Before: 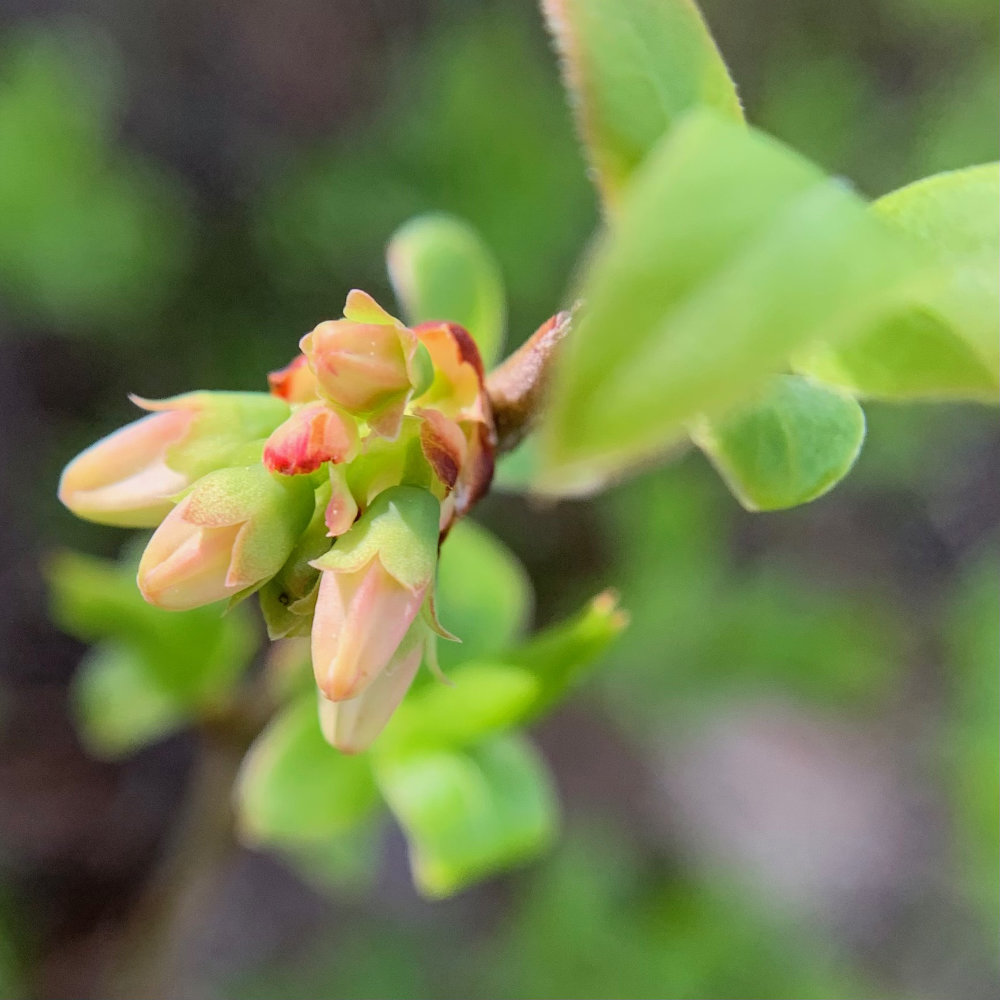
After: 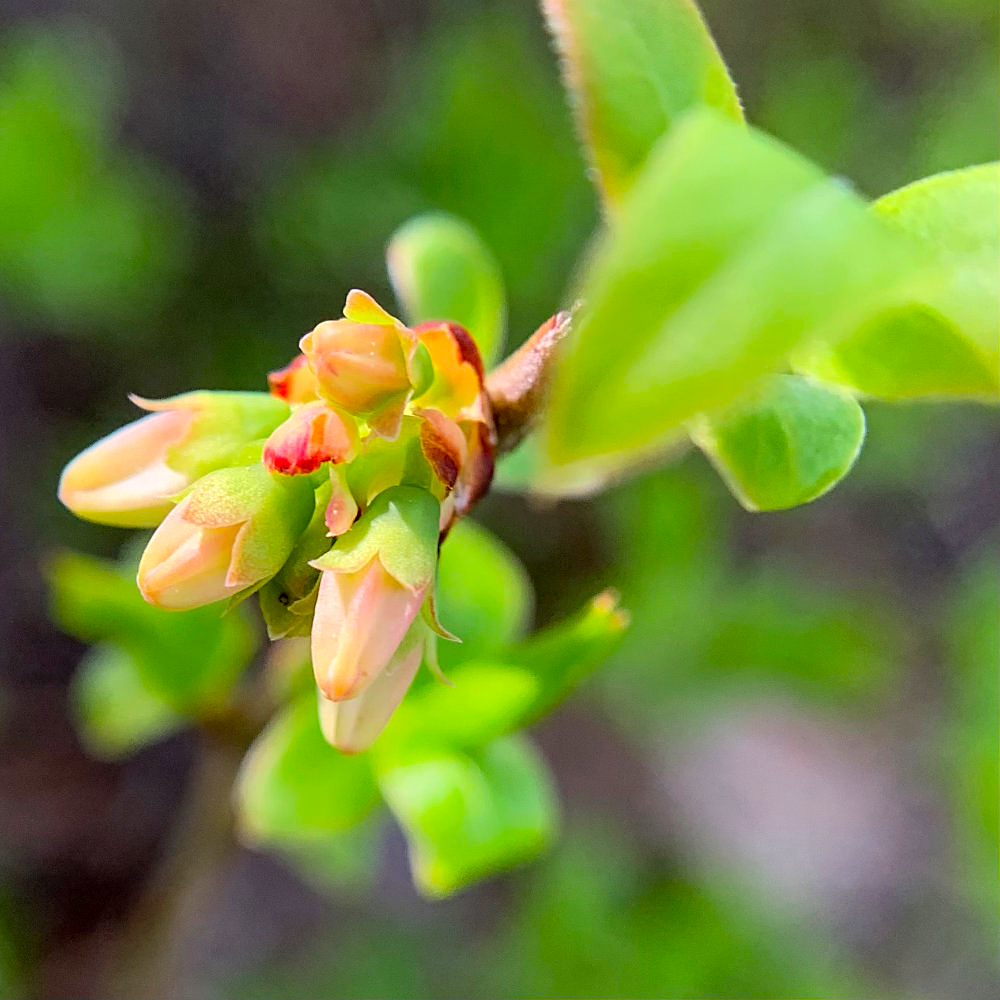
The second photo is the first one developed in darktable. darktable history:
sharpen: on, module defaults
color balance: lift [1, 1.001, 0.999, 1.001], gamma [1, 1.004, 1.007, 0.993], gain [1, 0.991, 0.987, 1.013], contrast 7.5%, contrast fulcrum 10%, output saturation 115%
